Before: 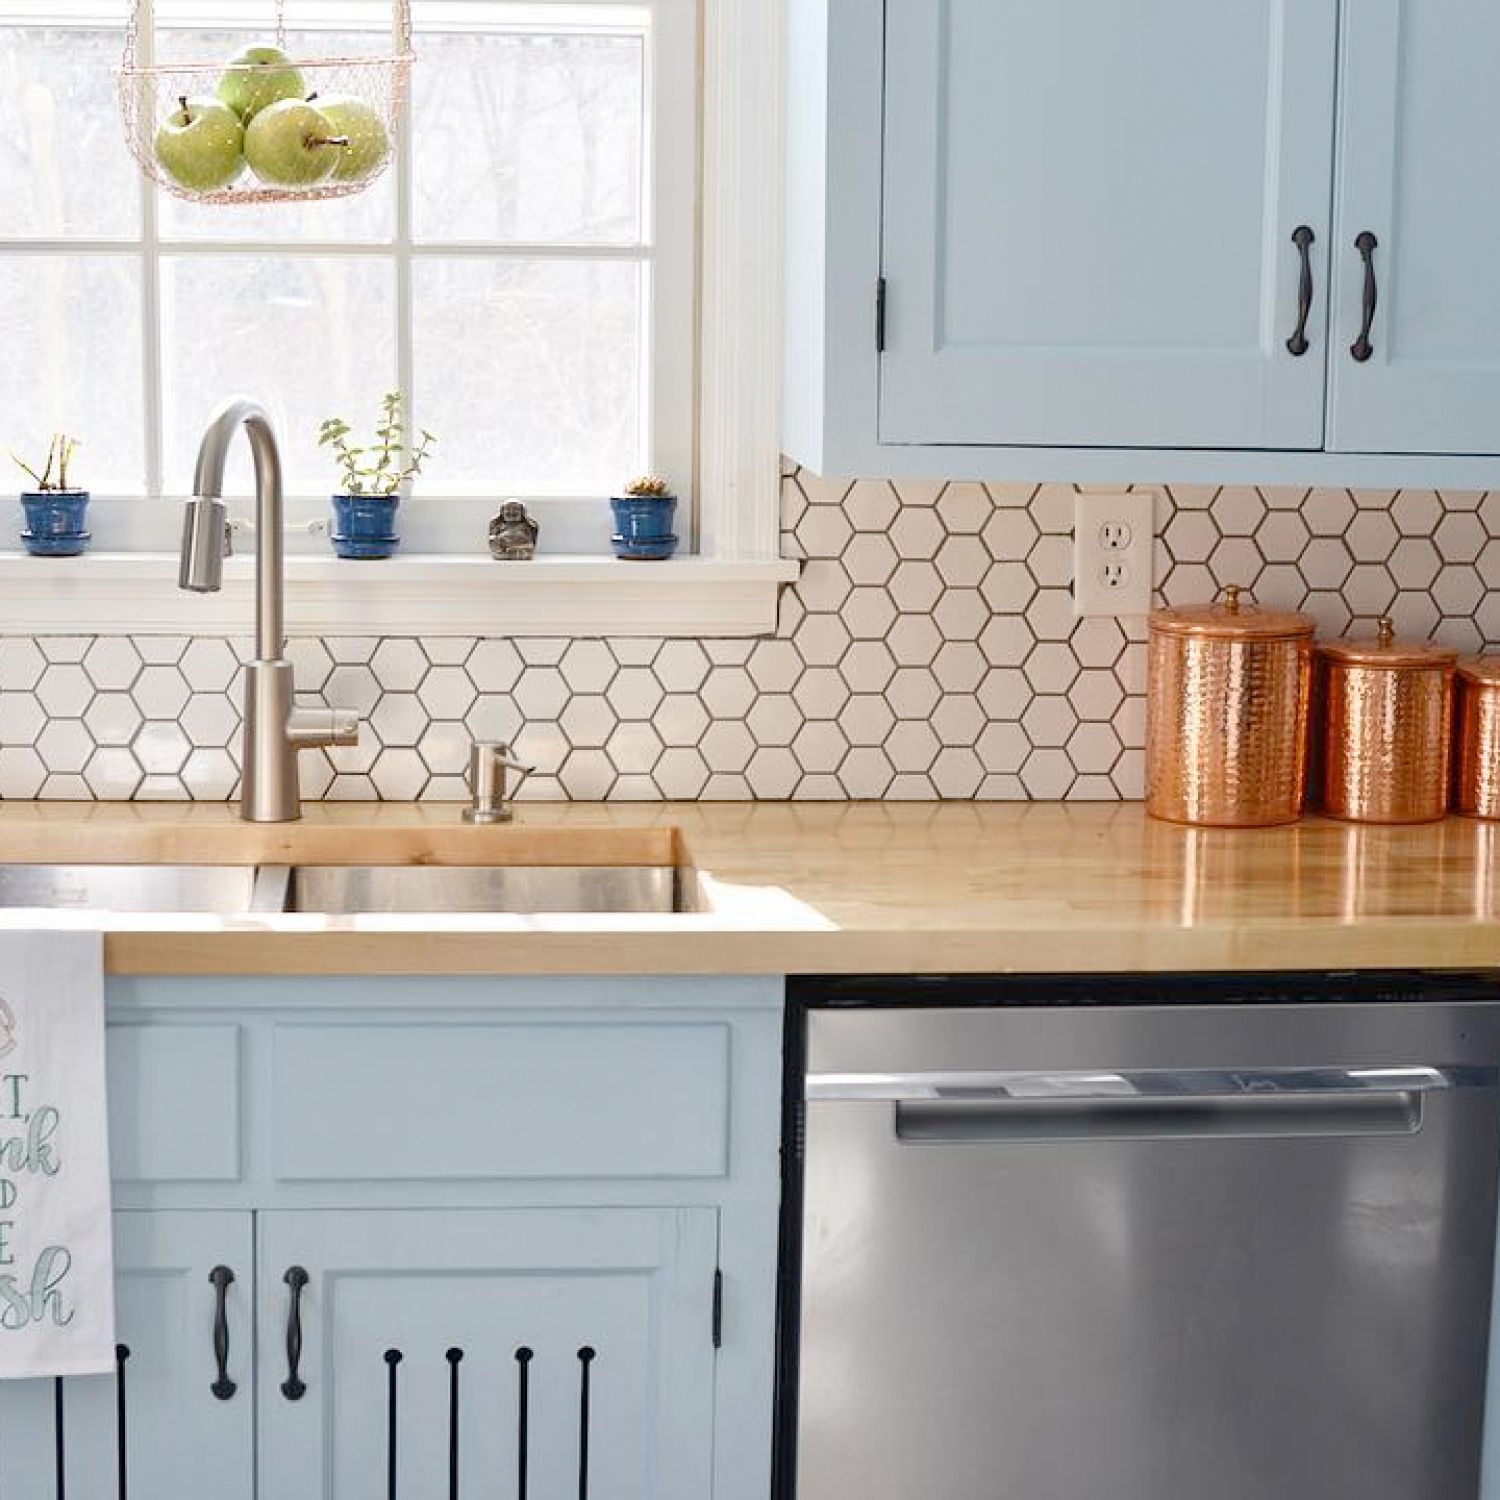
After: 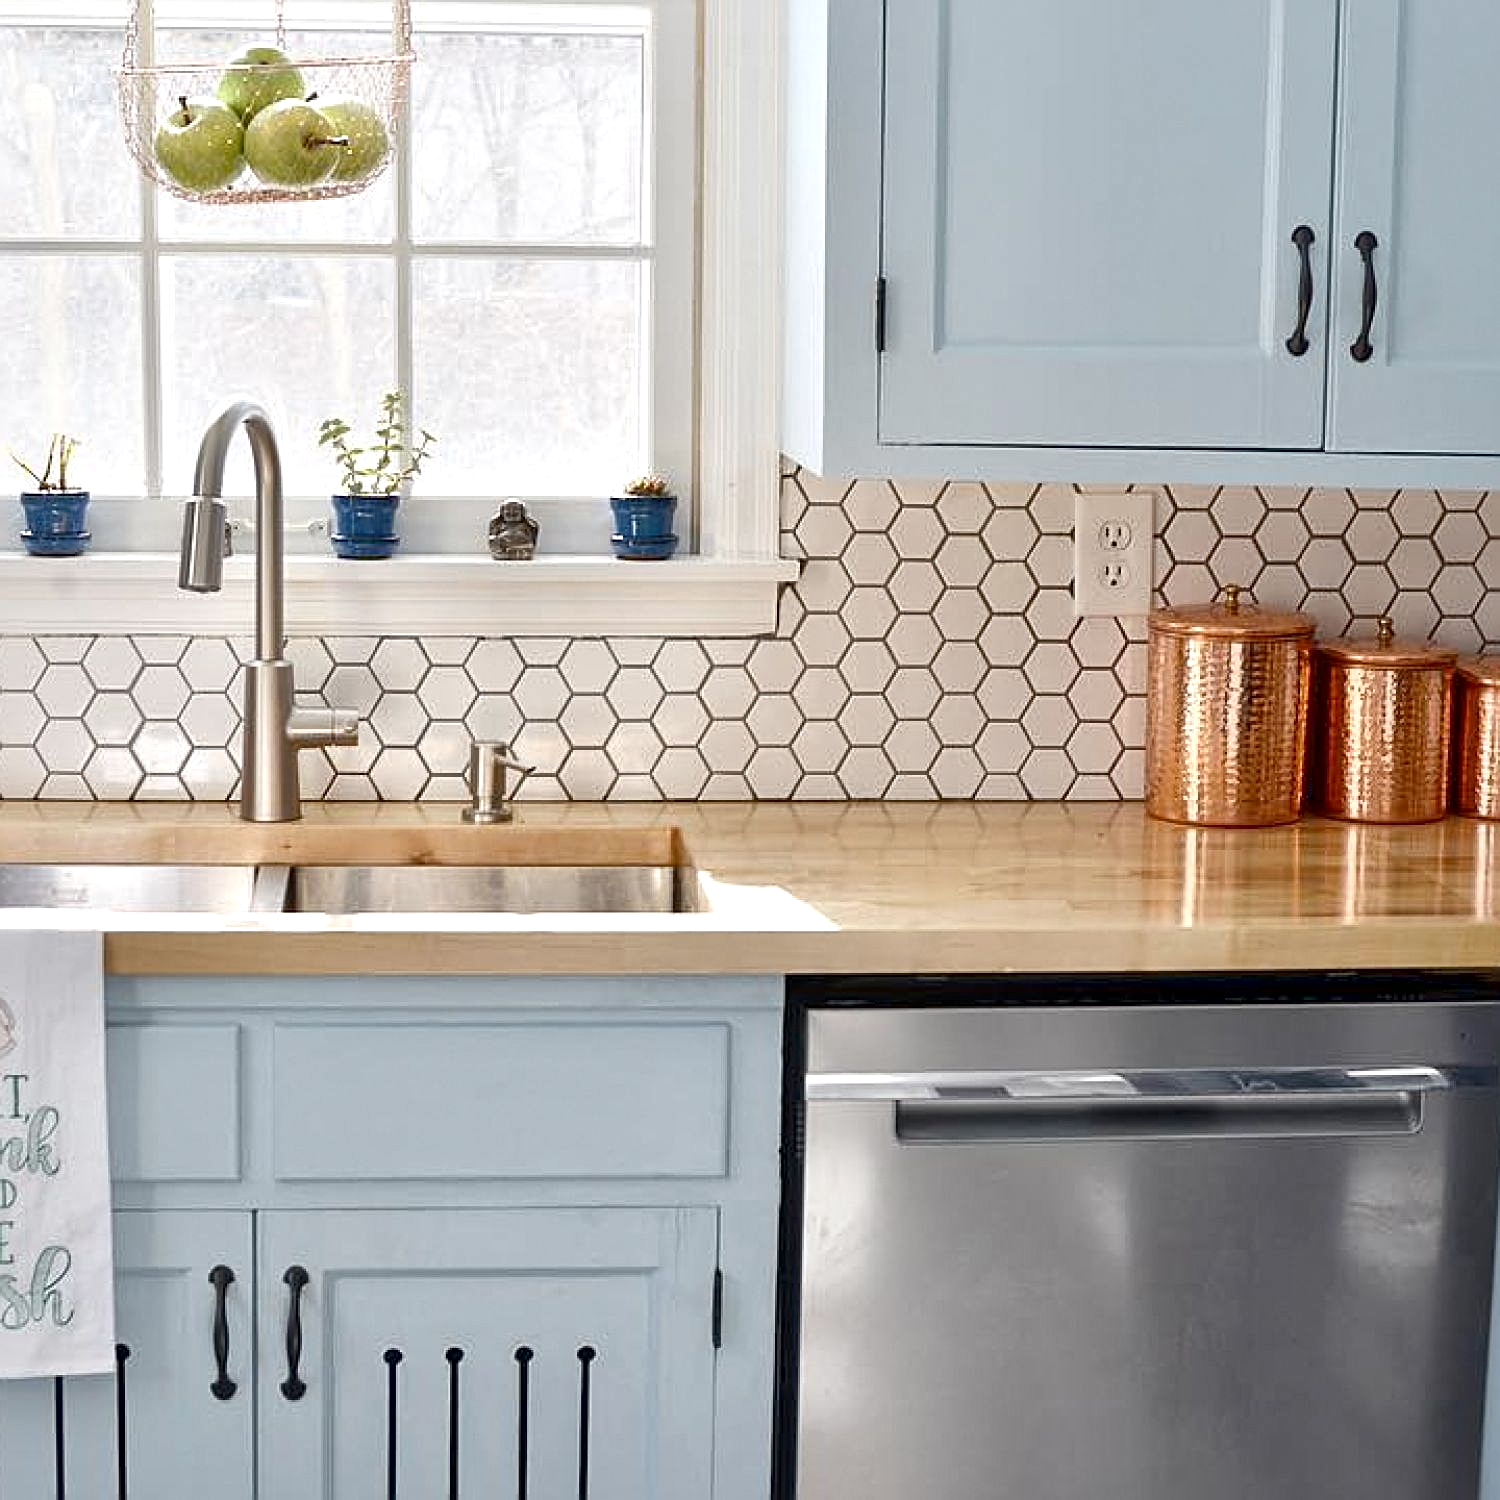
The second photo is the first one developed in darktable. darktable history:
sharpen: radius 2.181, amount 0.383, threshold 0.228
local contrast: mode bilateral grid, contrast 26, coarseness 60, detail 151%, midtone range 0.2
